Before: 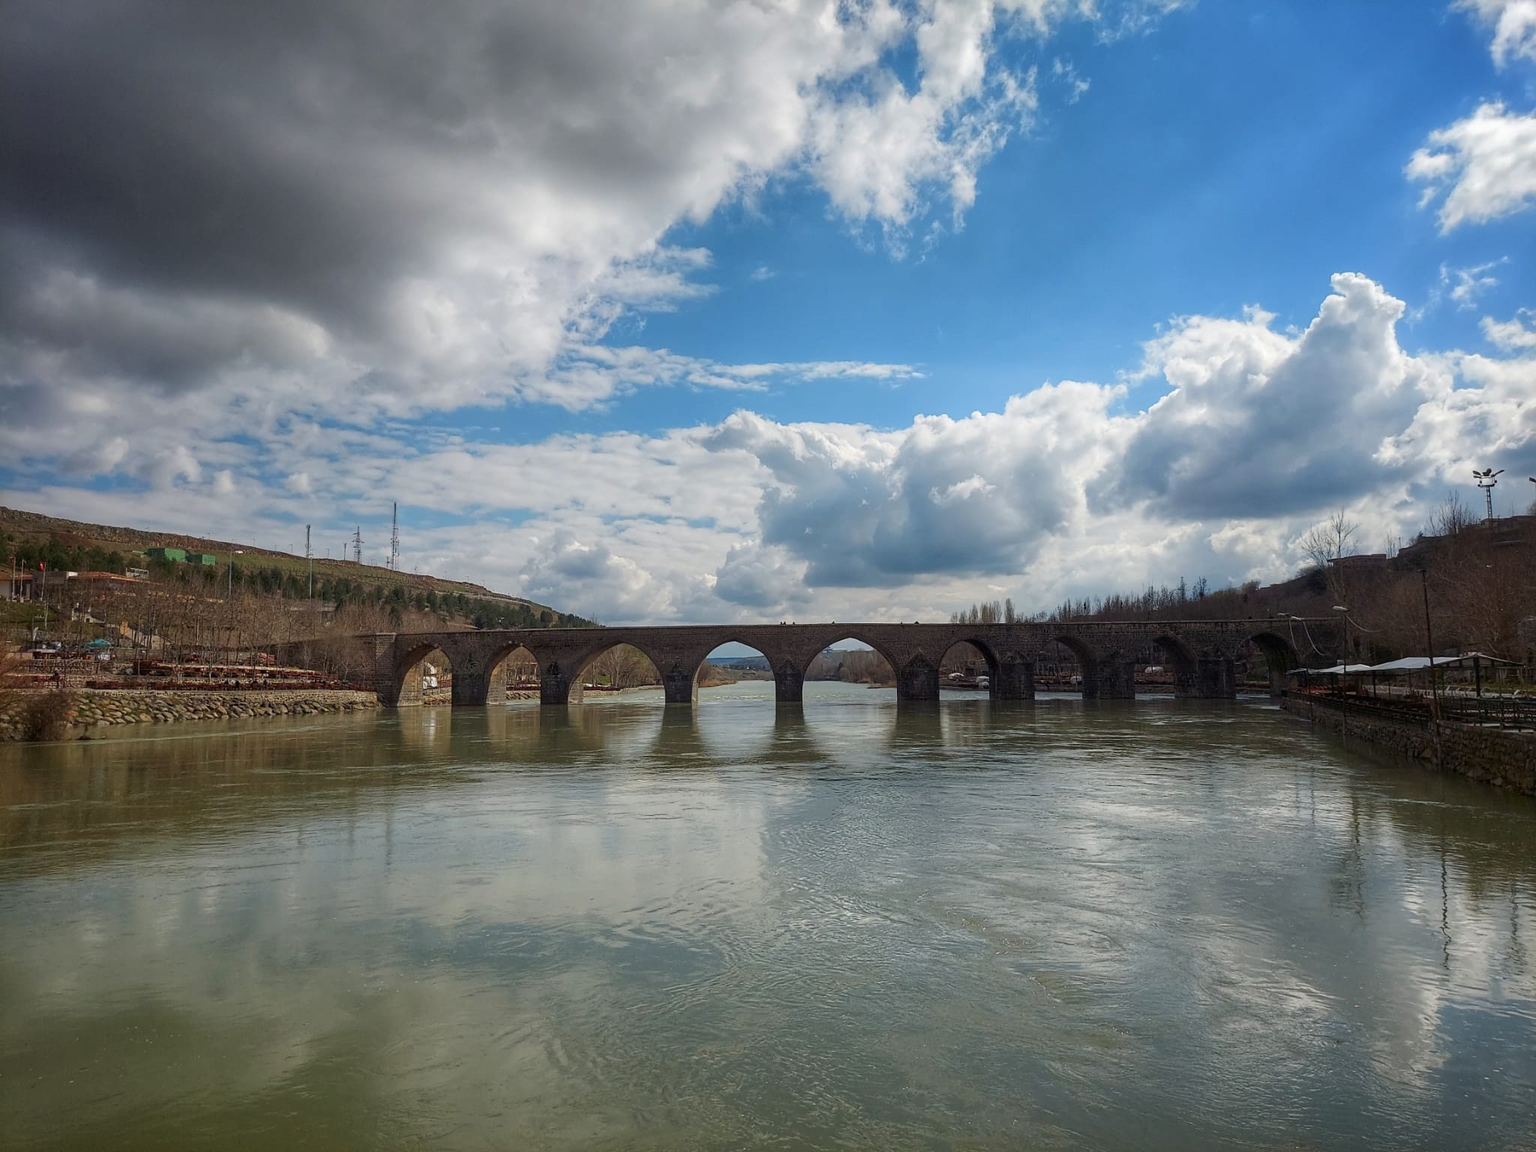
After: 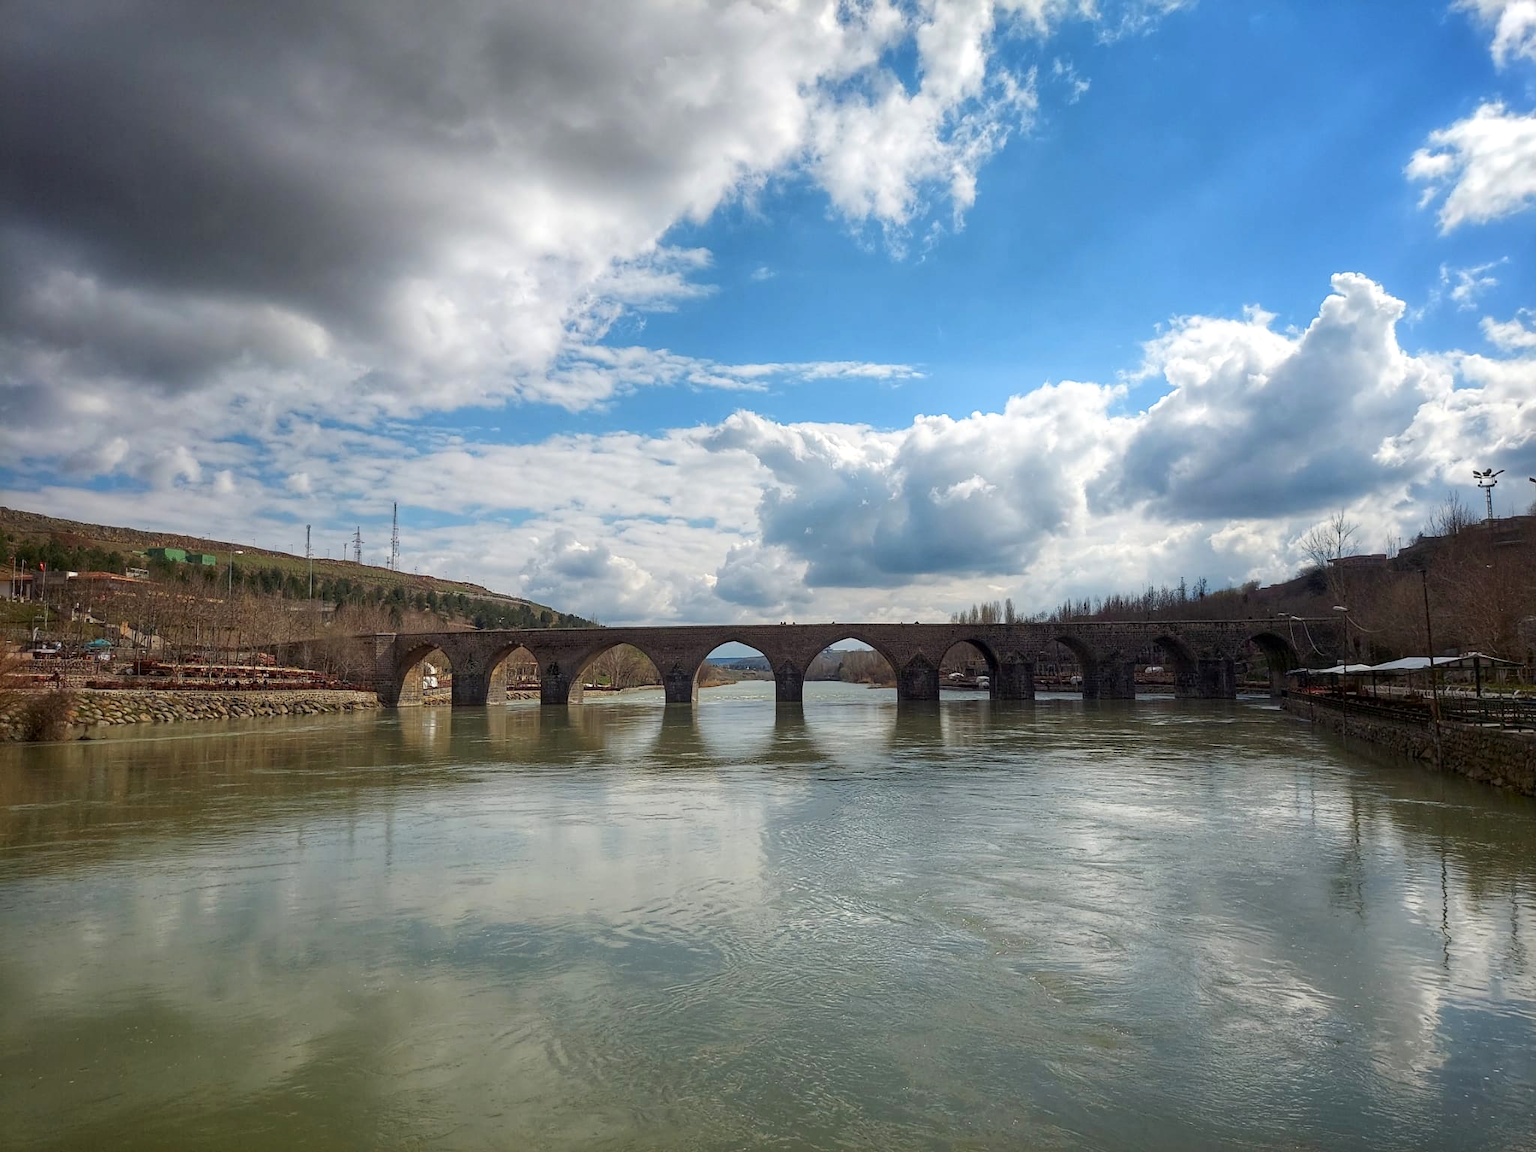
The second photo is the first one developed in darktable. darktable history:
exposure: black level correction 0.001, exposure 0.296 EV, compensate highlight preservation false
